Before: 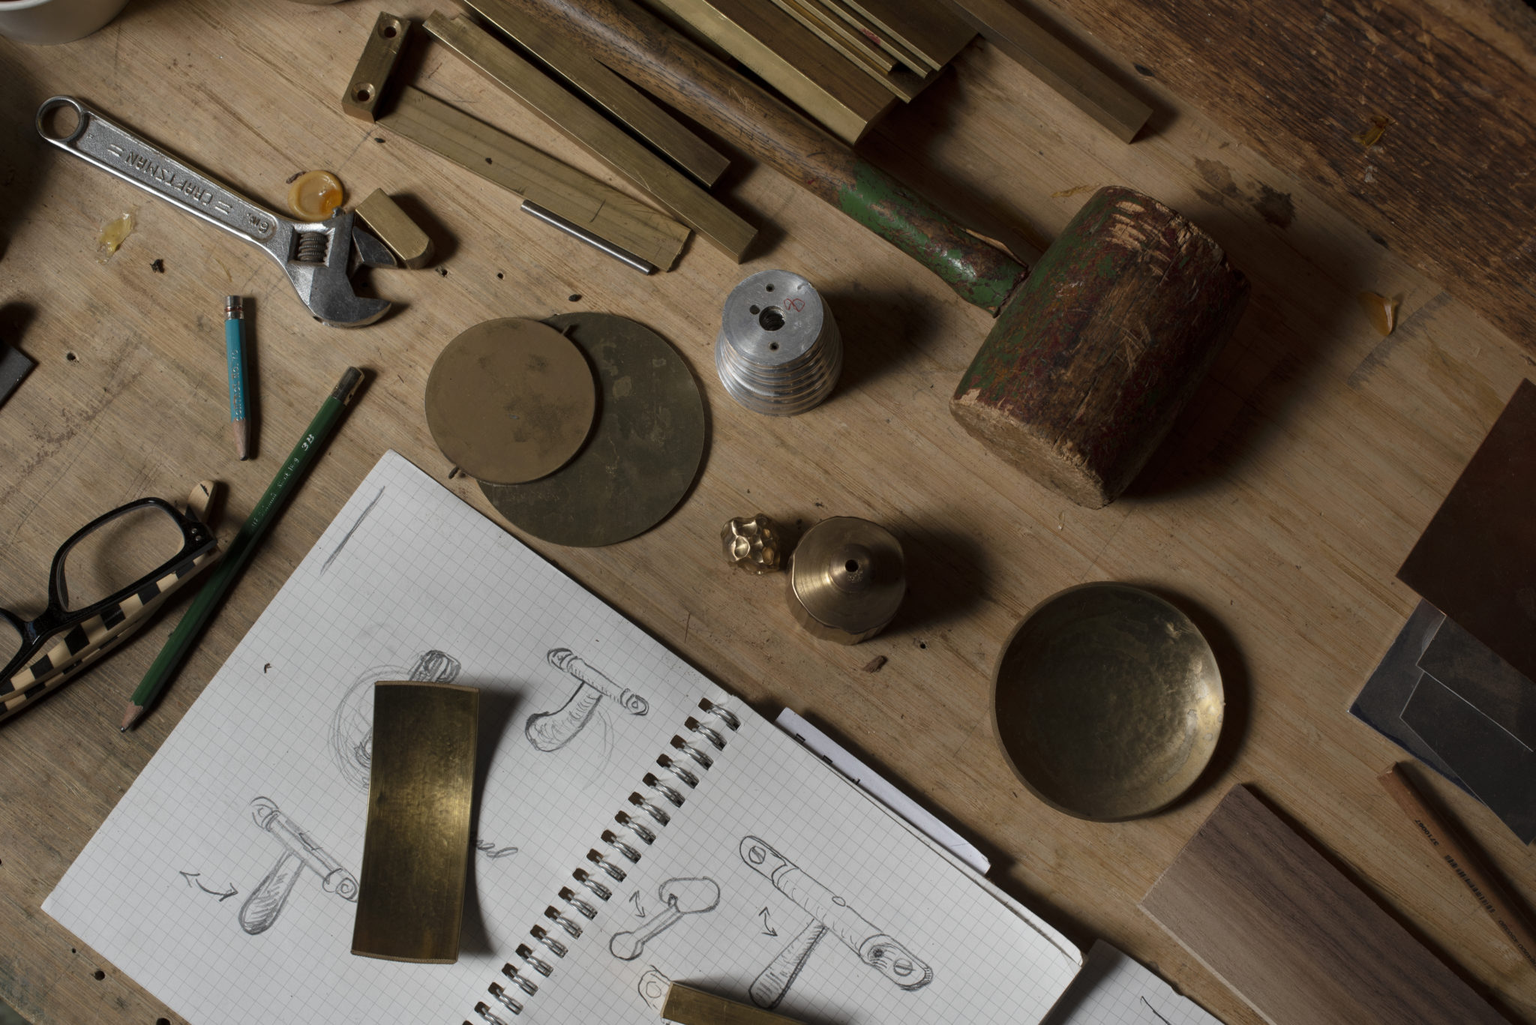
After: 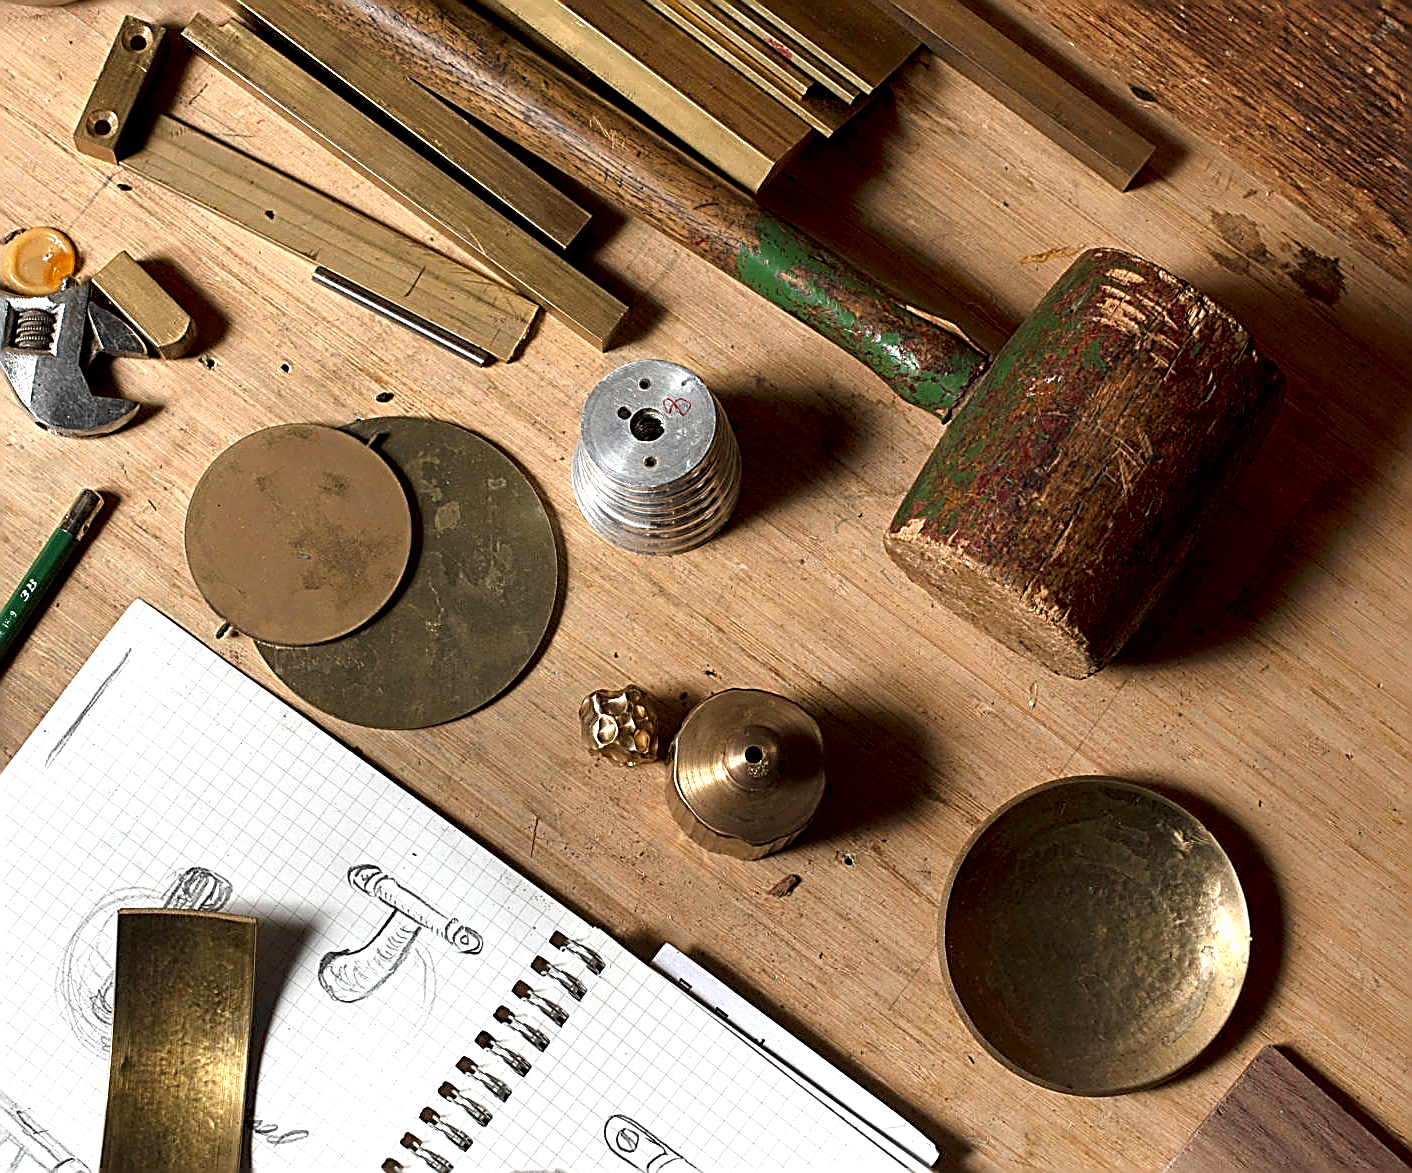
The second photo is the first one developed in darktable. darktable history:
exposure: black level correction 0.001, exposure 1.3 EV, compensate highlight preservation false
crop: left 18.692%, right 12.337%, bottom 14.144%
sharpen: amount 1.991
